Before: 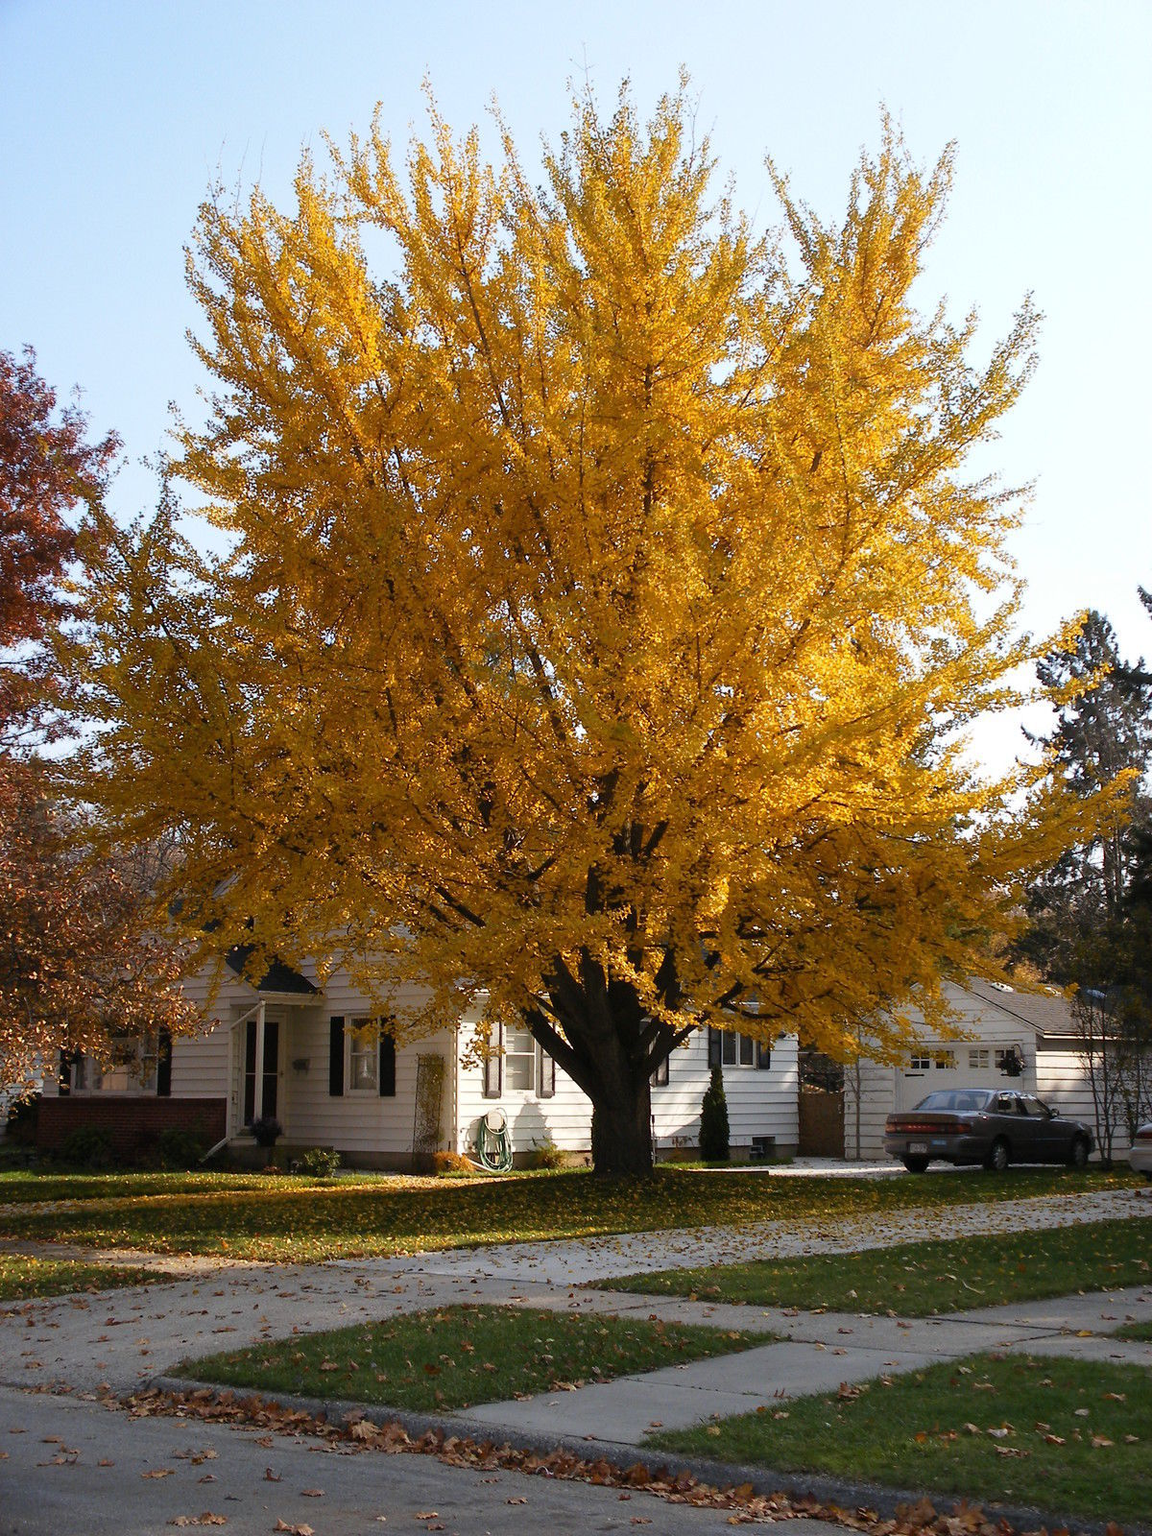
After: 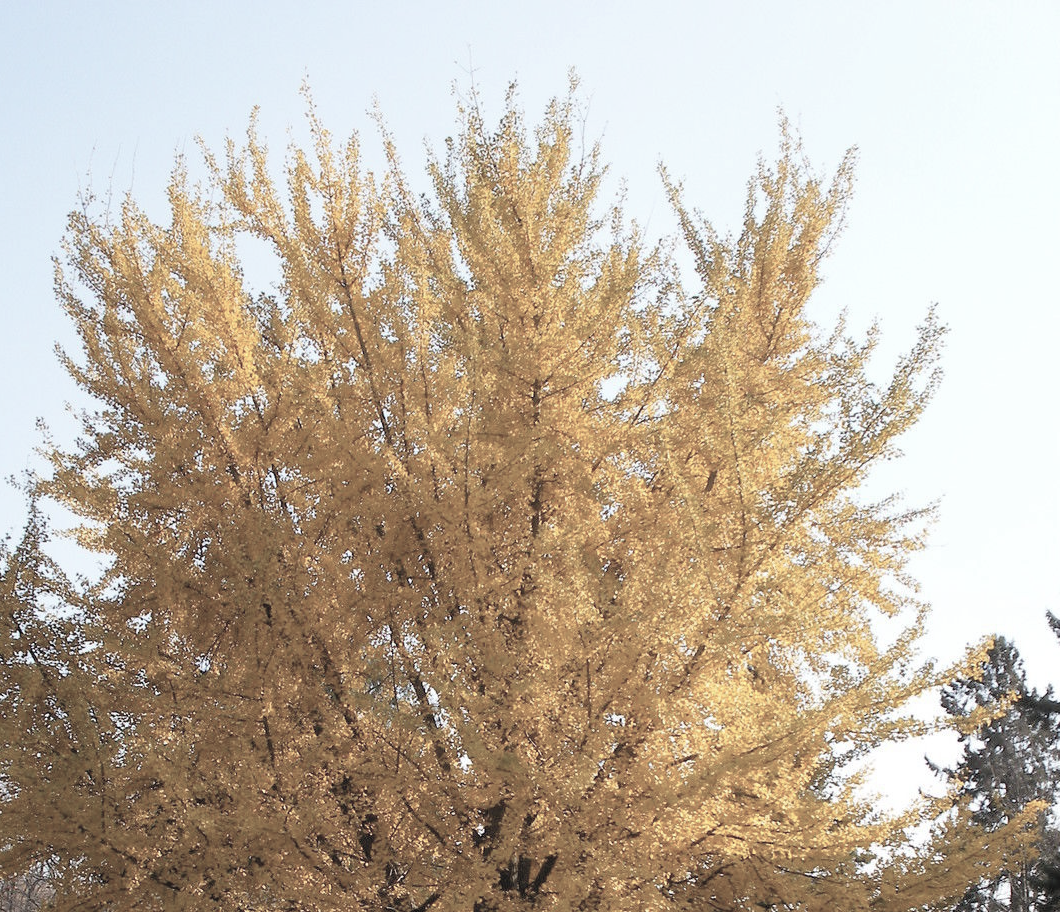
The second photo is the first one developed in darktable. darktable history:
crop and rotate: left 11.666%, bottom 42.977%
contrast brightness saturation: brightness 0.18, saturation -0.498
